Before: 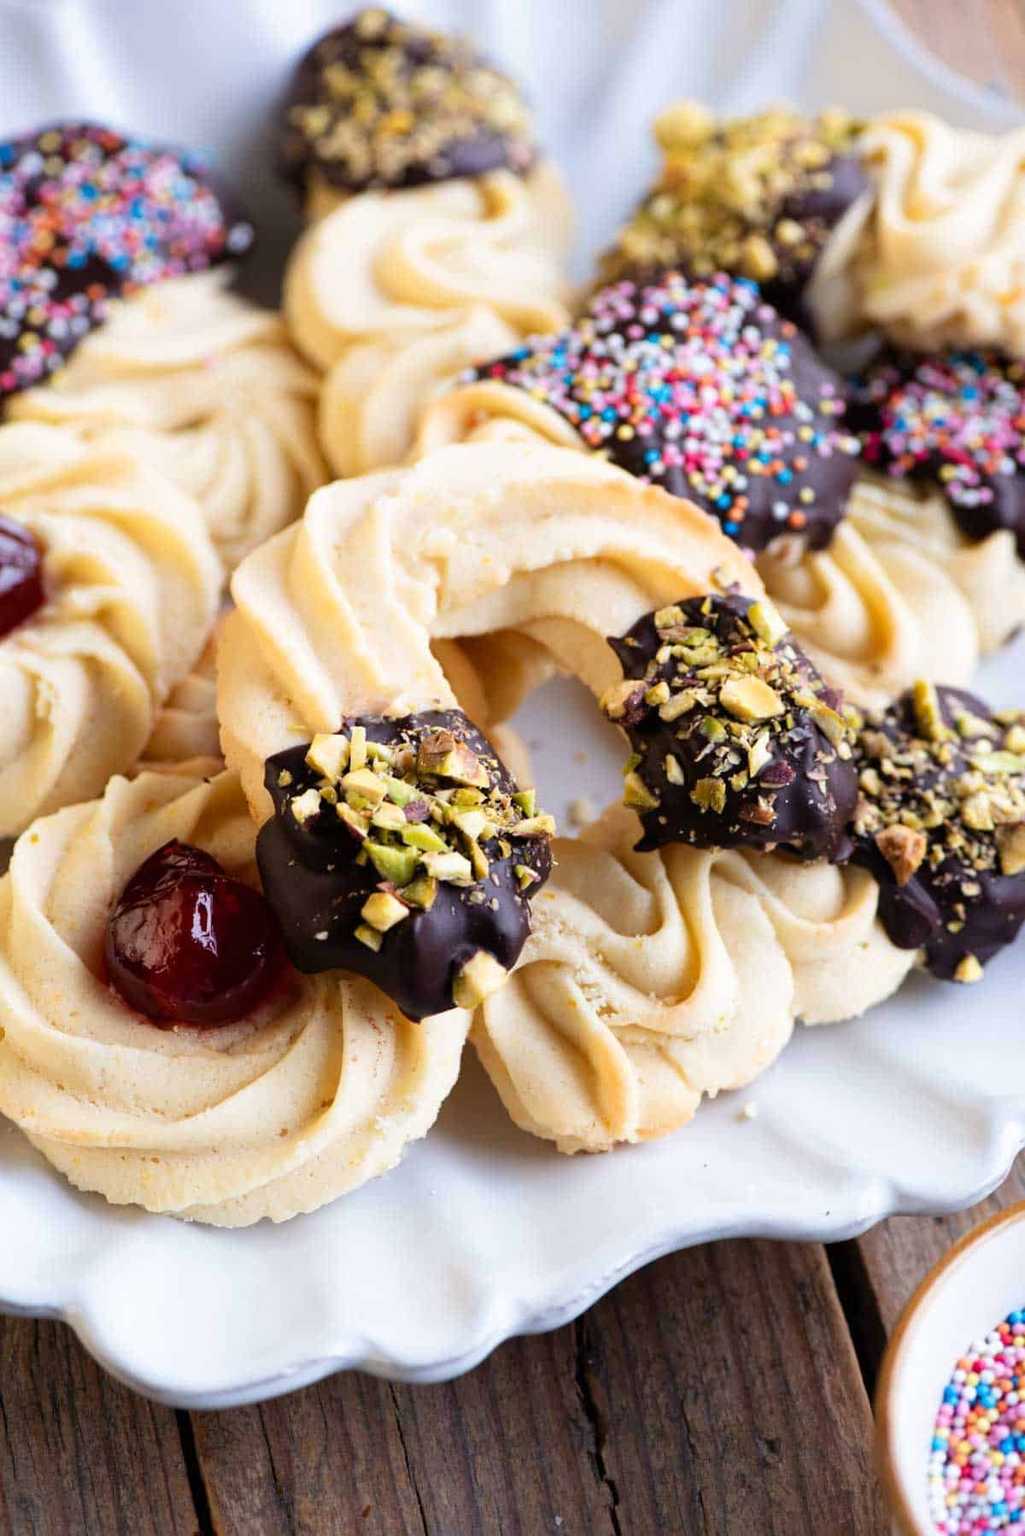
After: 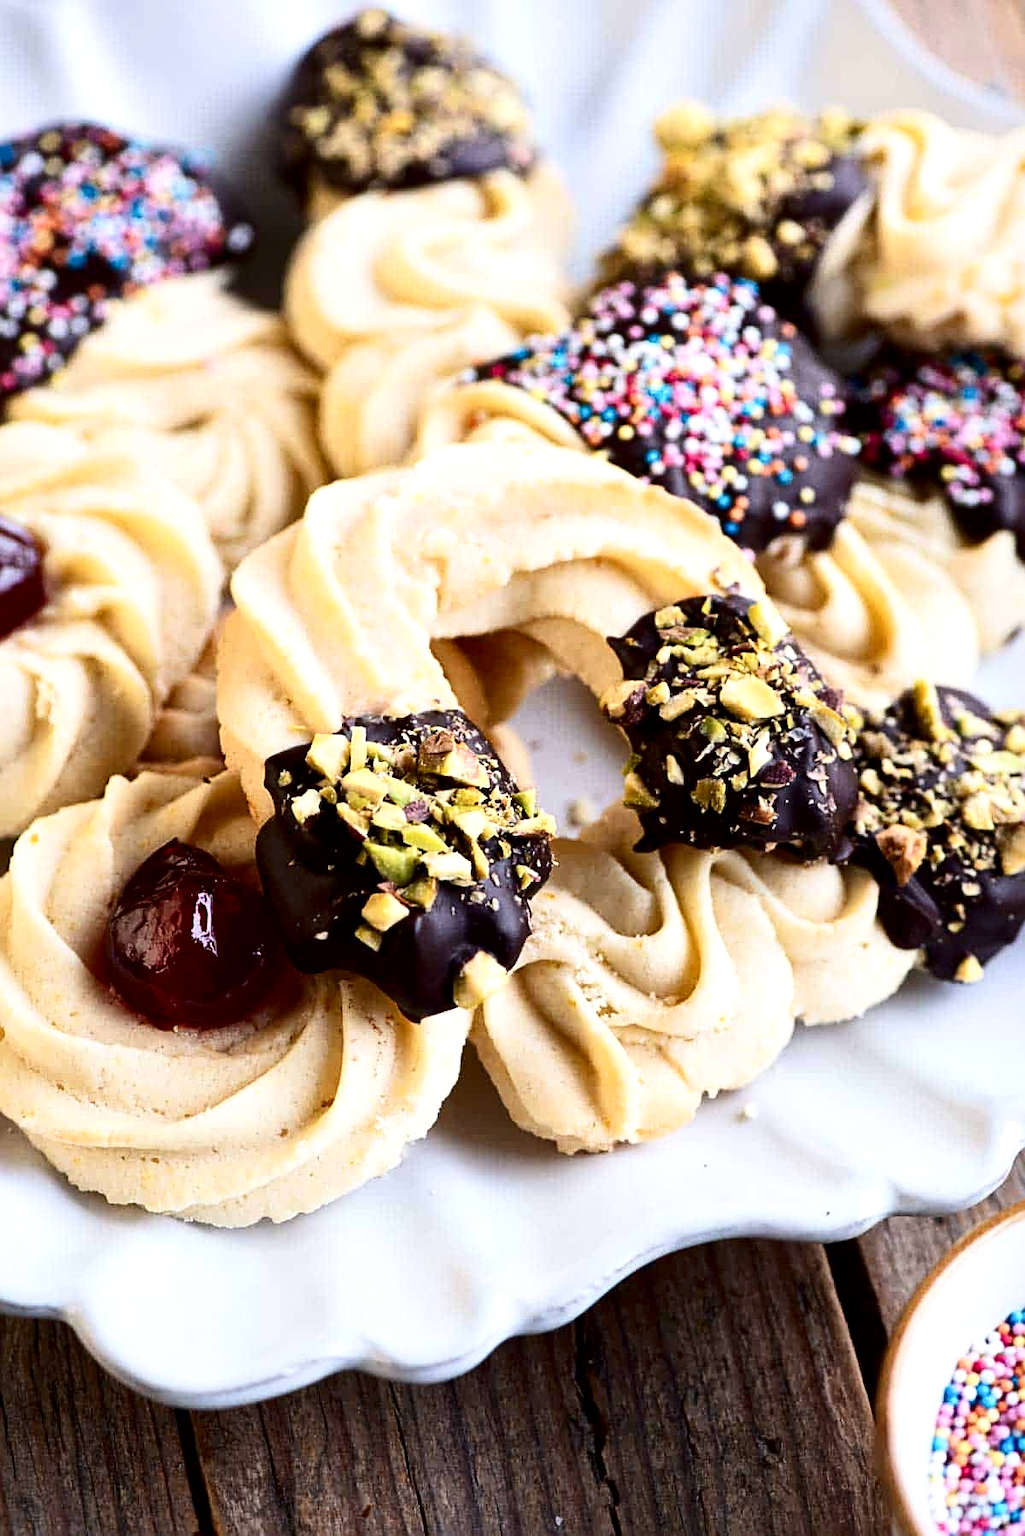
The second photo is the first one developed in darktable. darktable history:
local contrast: mode bilateral grid, contrast 25, coarseness 60, detail 151%, midtone range 0.2
contrast brightness saturation: contrast 0.28
sharpen: on, module defaults
